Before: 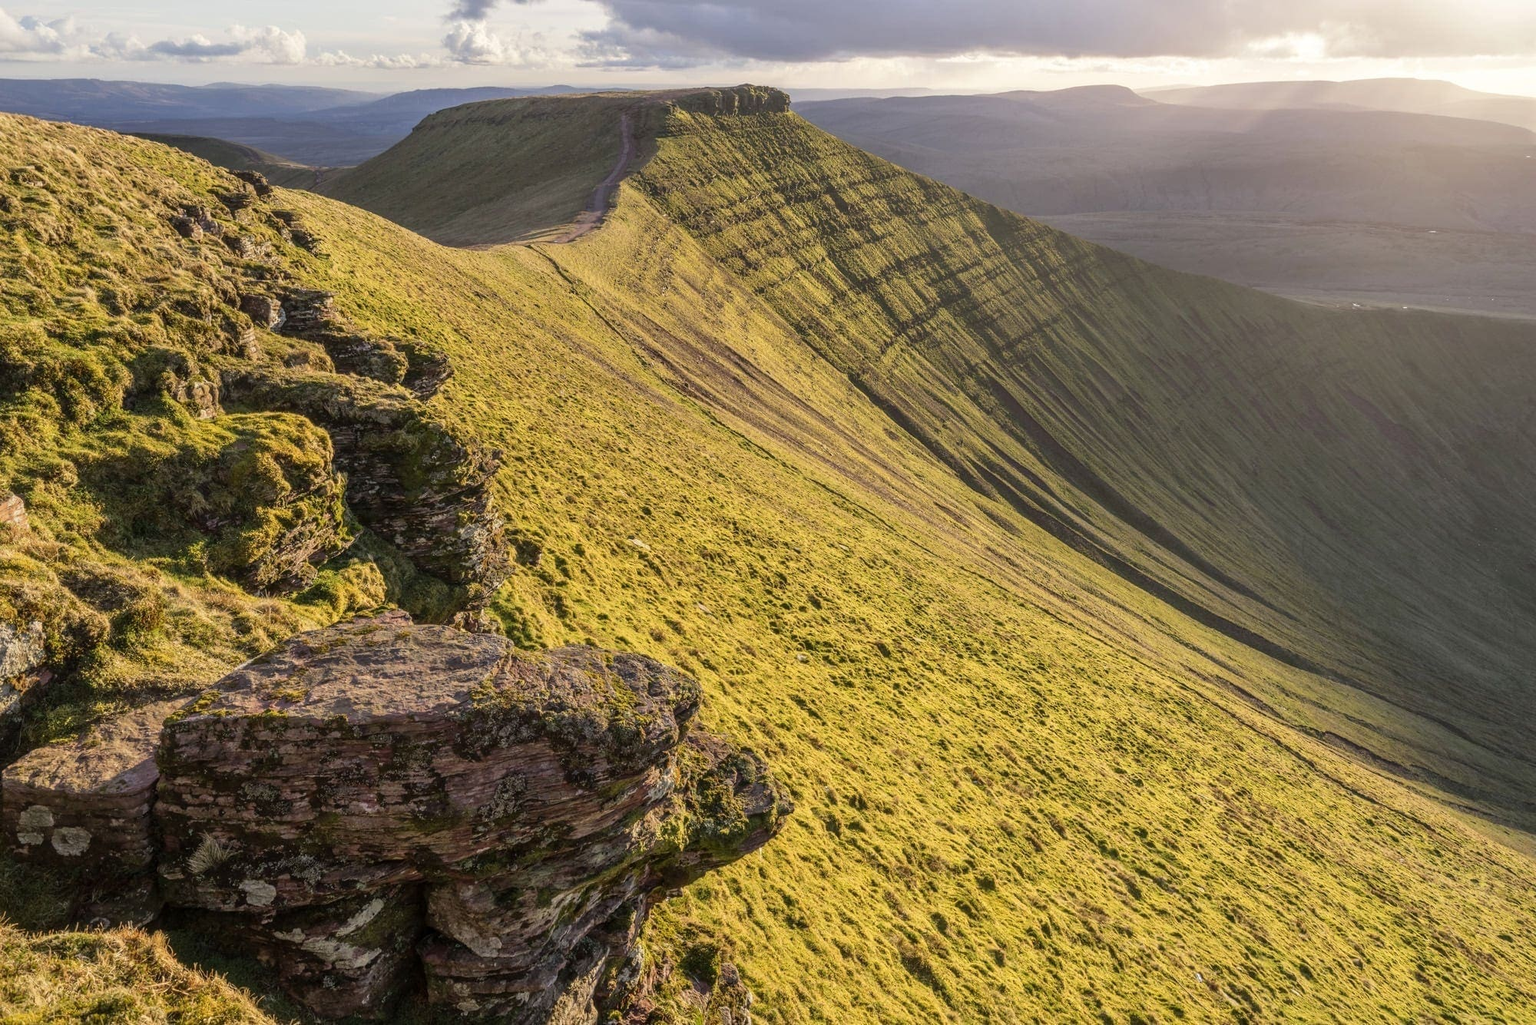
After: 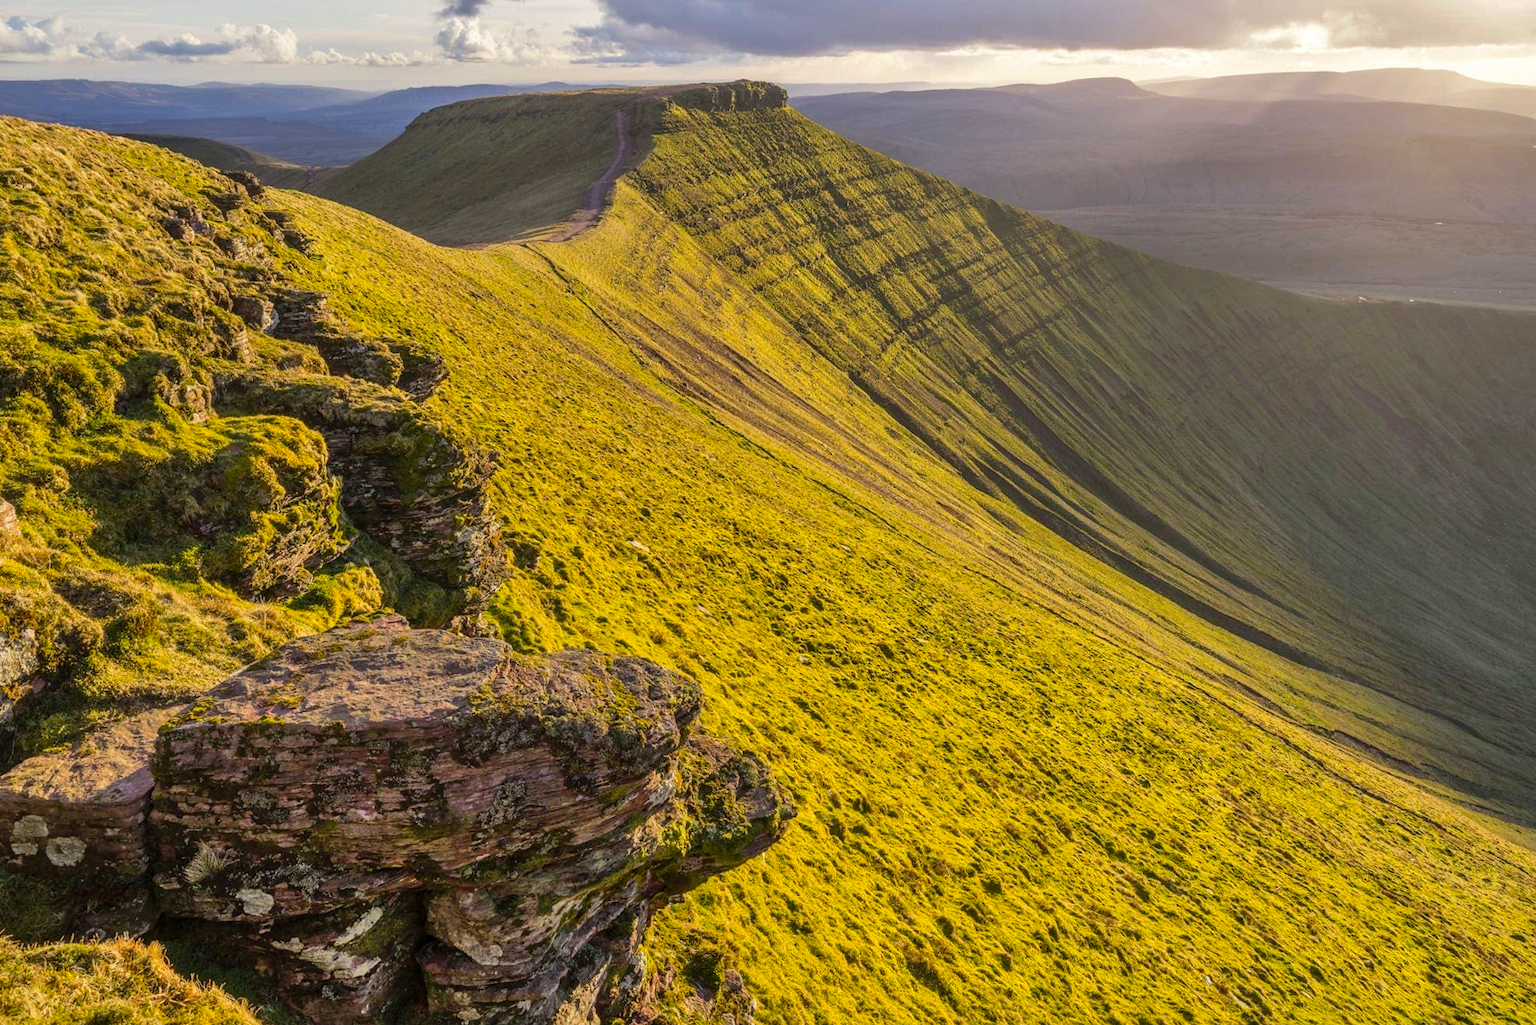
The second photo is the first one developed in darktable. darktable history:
color balance rgb: linear chroma grading › global chroma 33.4%
rotate and perspective: rotation -0.45°, automatic cropping original format, crop left 0.008, crop right 0.992, crop top 0.012, crop bottom 0.988
shadows and highlights: soften with gaussian
